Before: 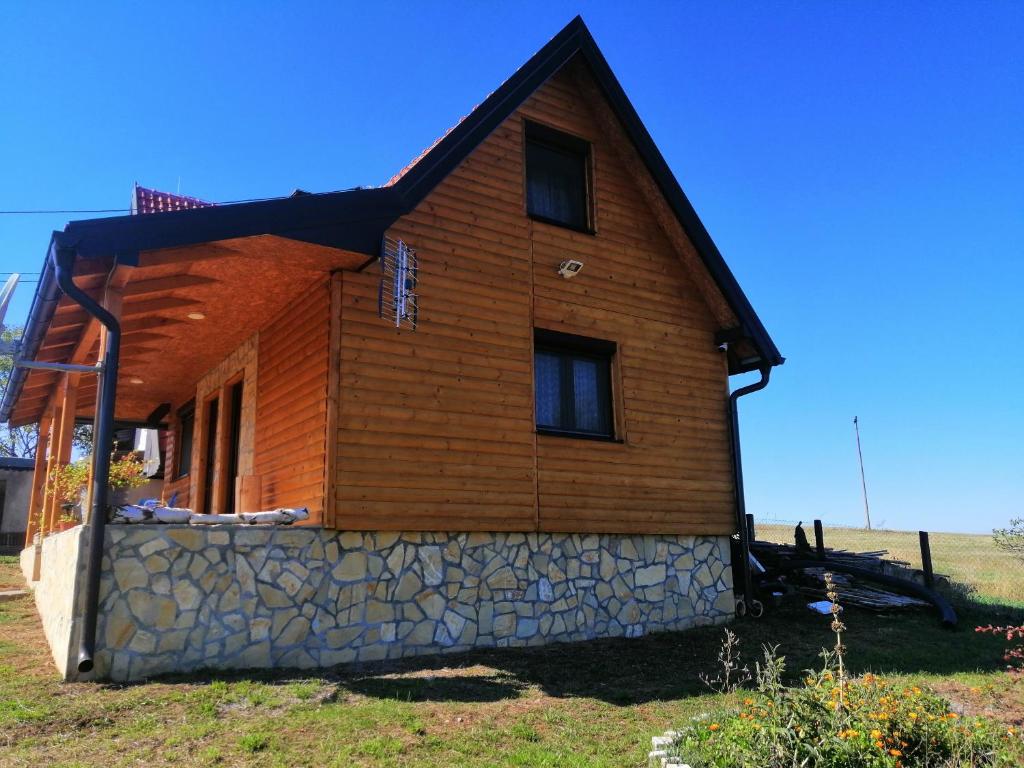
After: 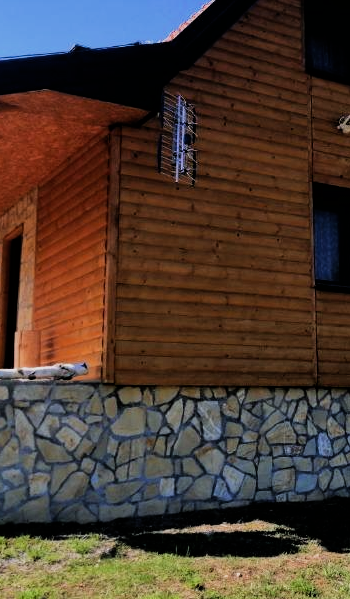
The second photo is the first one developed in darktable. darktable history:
filmic rgb: black relative exposure -5.02 EV, white relative exposure 4 EV, hardness 2.89, contrast 1.3, highlights saturation mix -30.97%
crop and rotate: left 21.655%, top 18.929%, right 44.109%, bottom 3.002%
